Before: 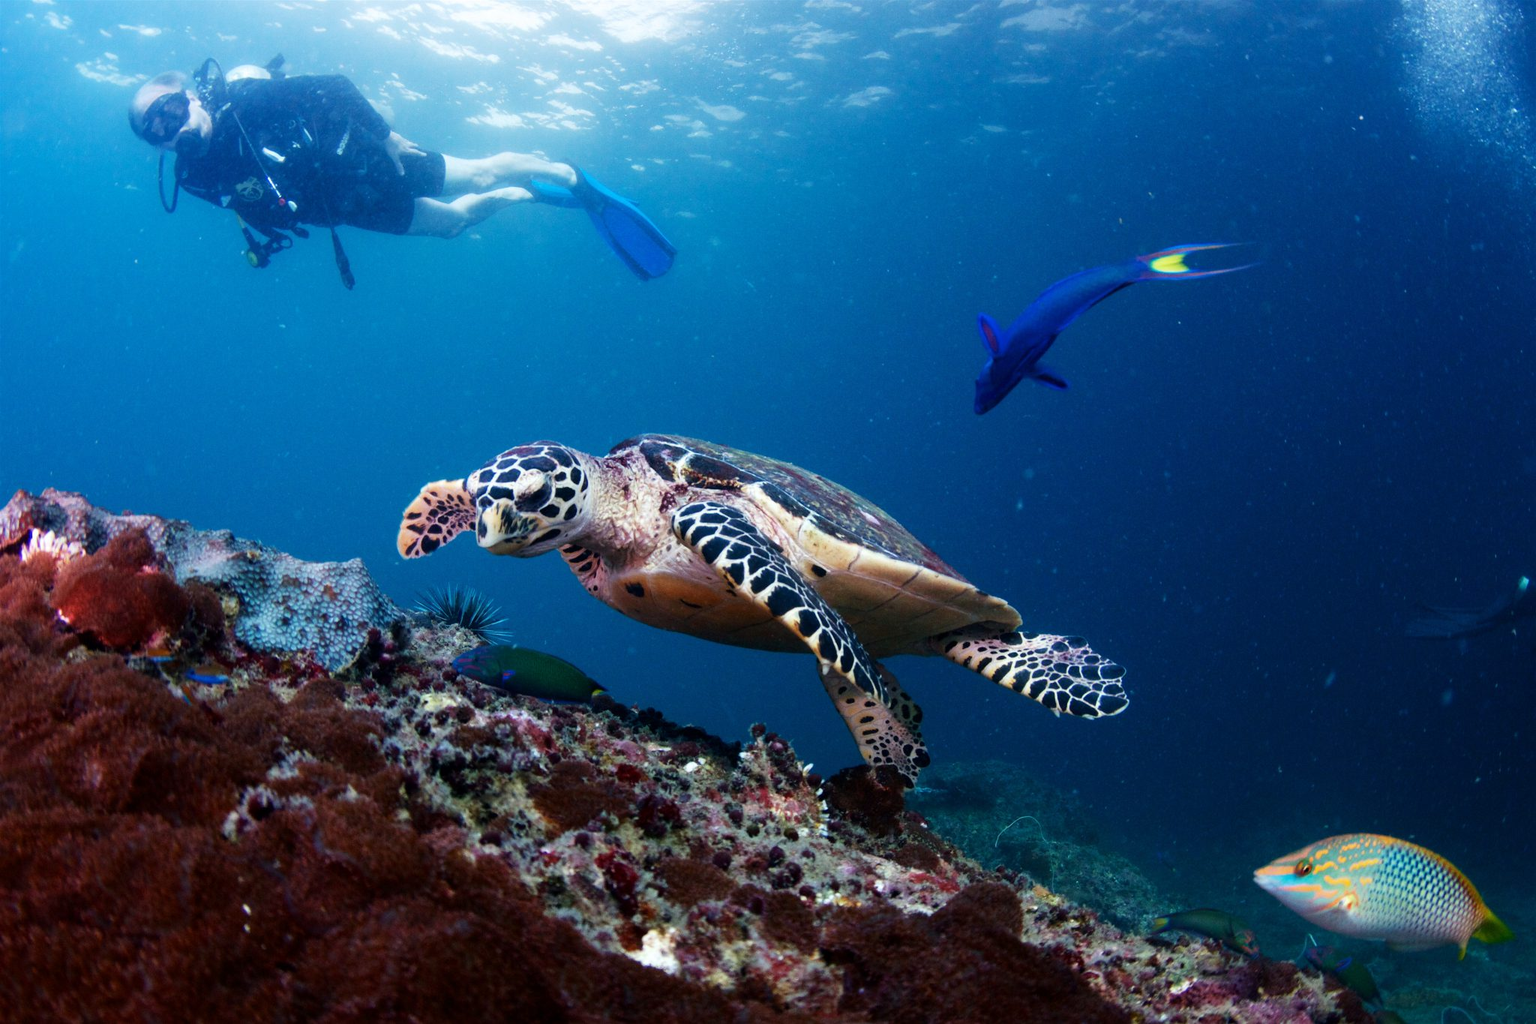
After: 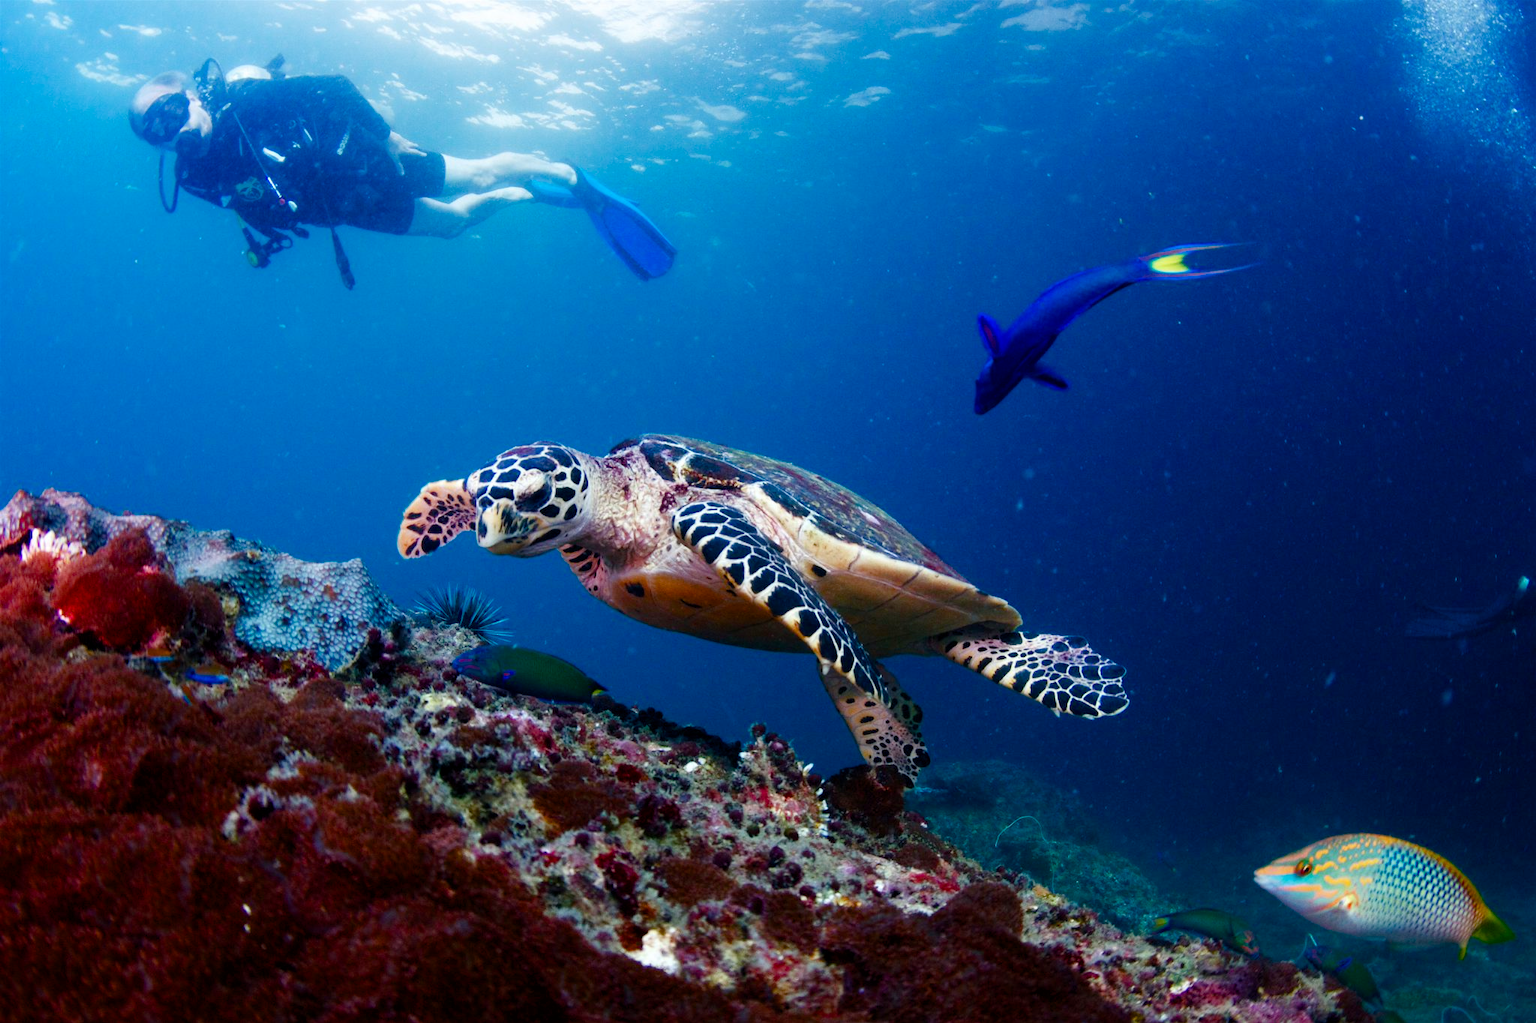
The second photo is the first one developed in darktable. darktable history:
color balance rgb: perceptual saturation grading › global saturation 20%, perceptual saturation grading › highlights -24.878%, perceptual saturation grading › shadows 49.649%
